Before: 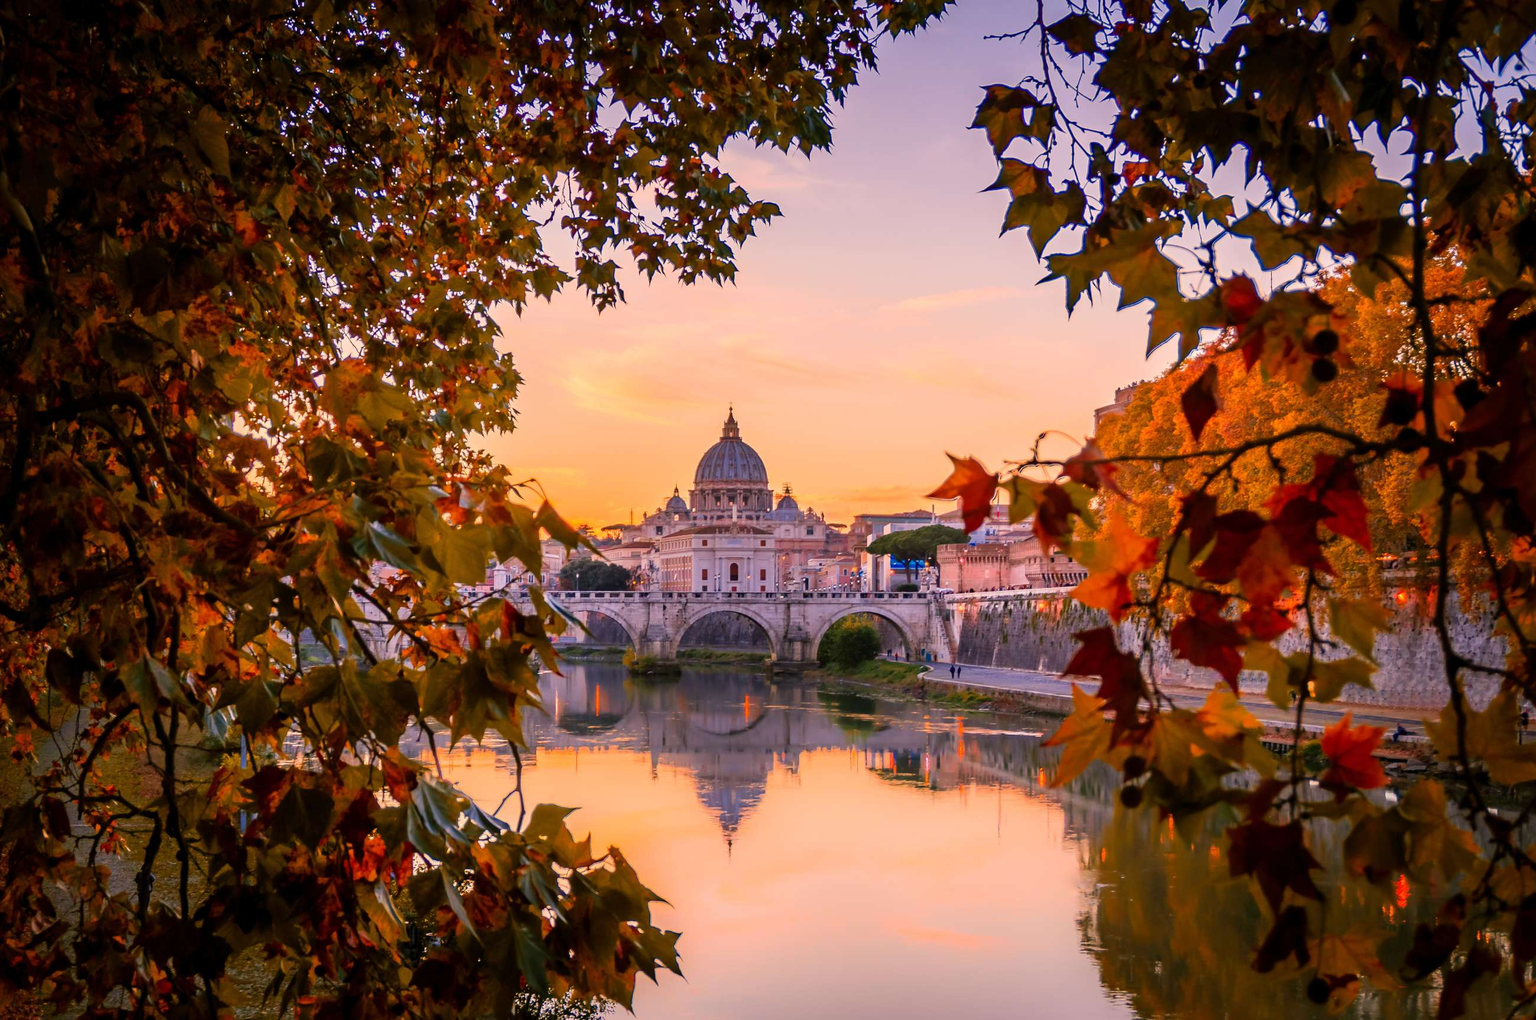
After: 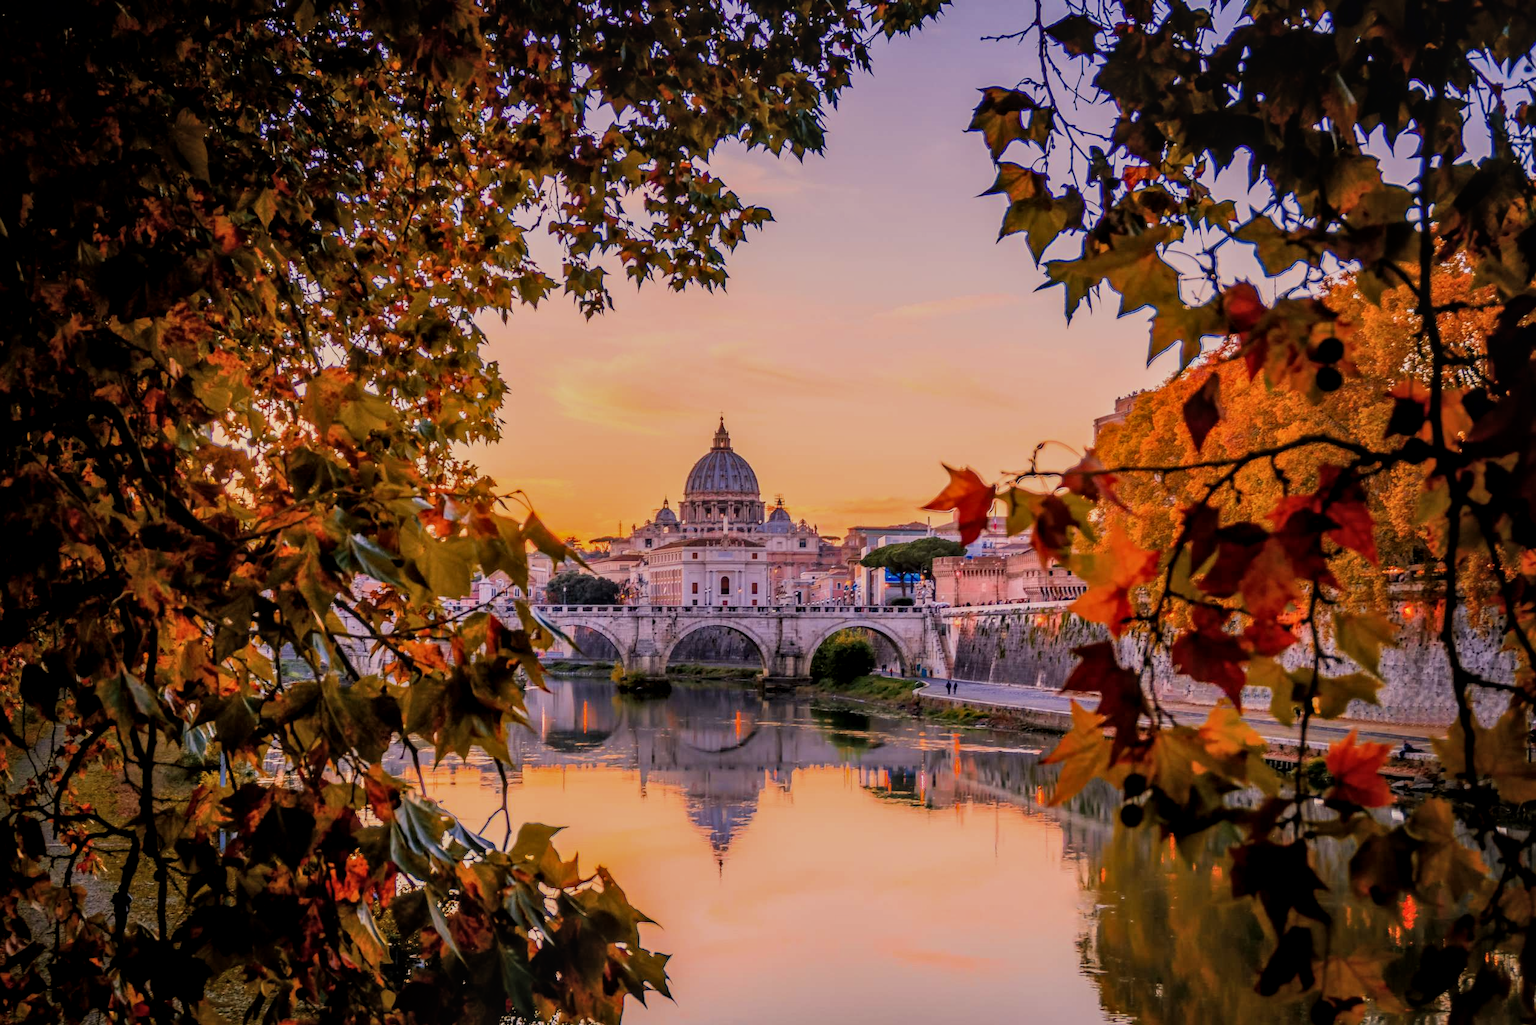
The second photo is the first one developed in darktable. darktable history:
local contrast: highlights 6%, shadows 2%, detail 134%
filmic rgb: black relative exposure -7.65 EV, white relative exposure 4.56 EV, hardness 3.61, color science v6 (2022)
crop and rotate: left 1.705%, right 0.598%, bottom 1.747%
